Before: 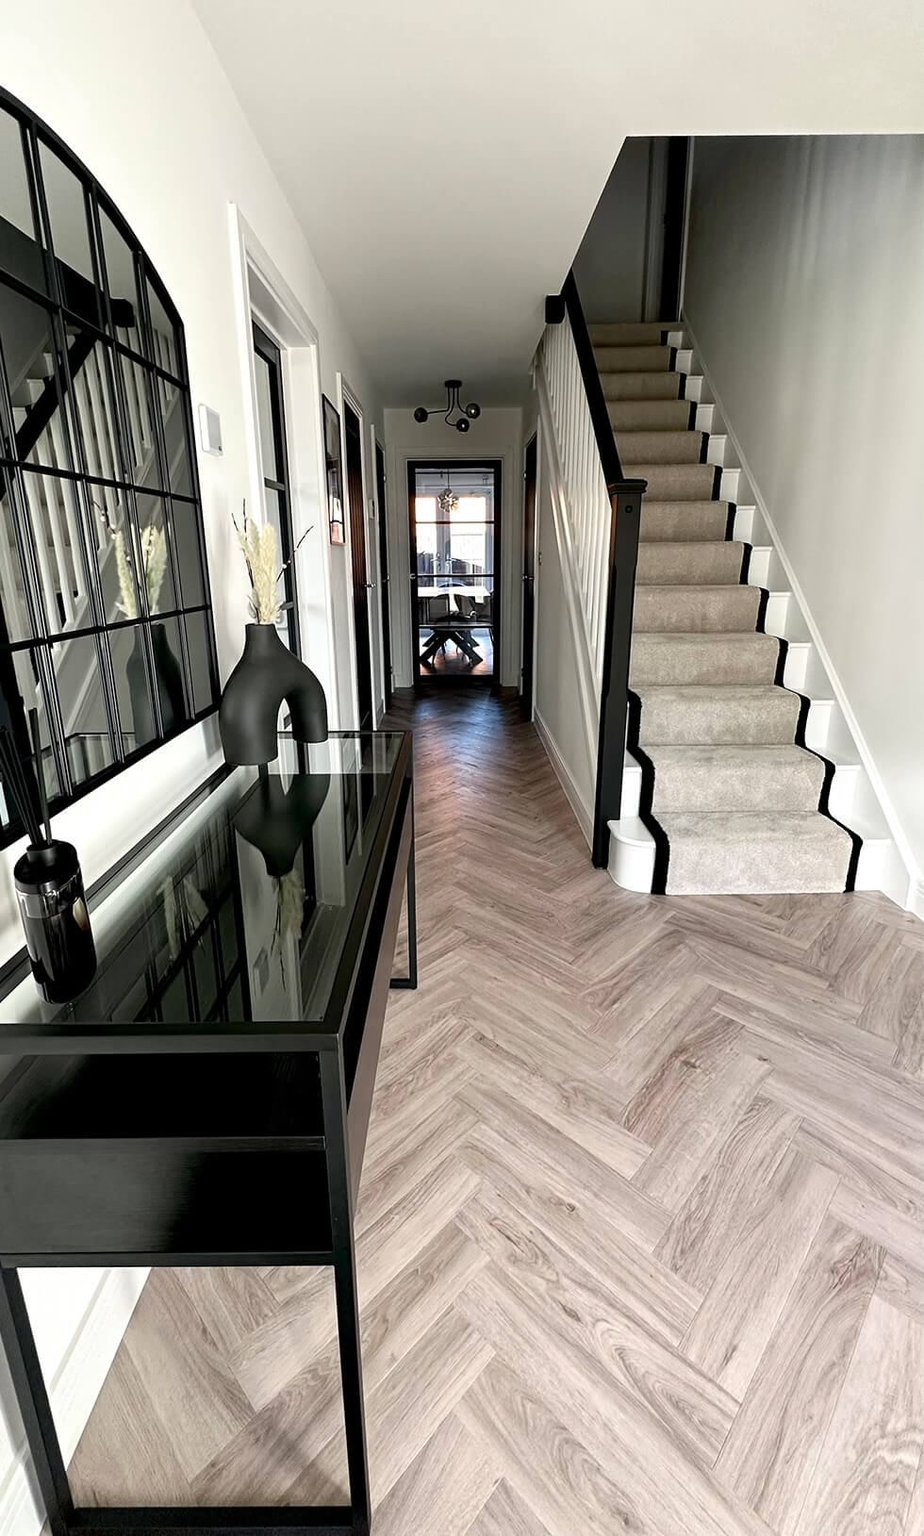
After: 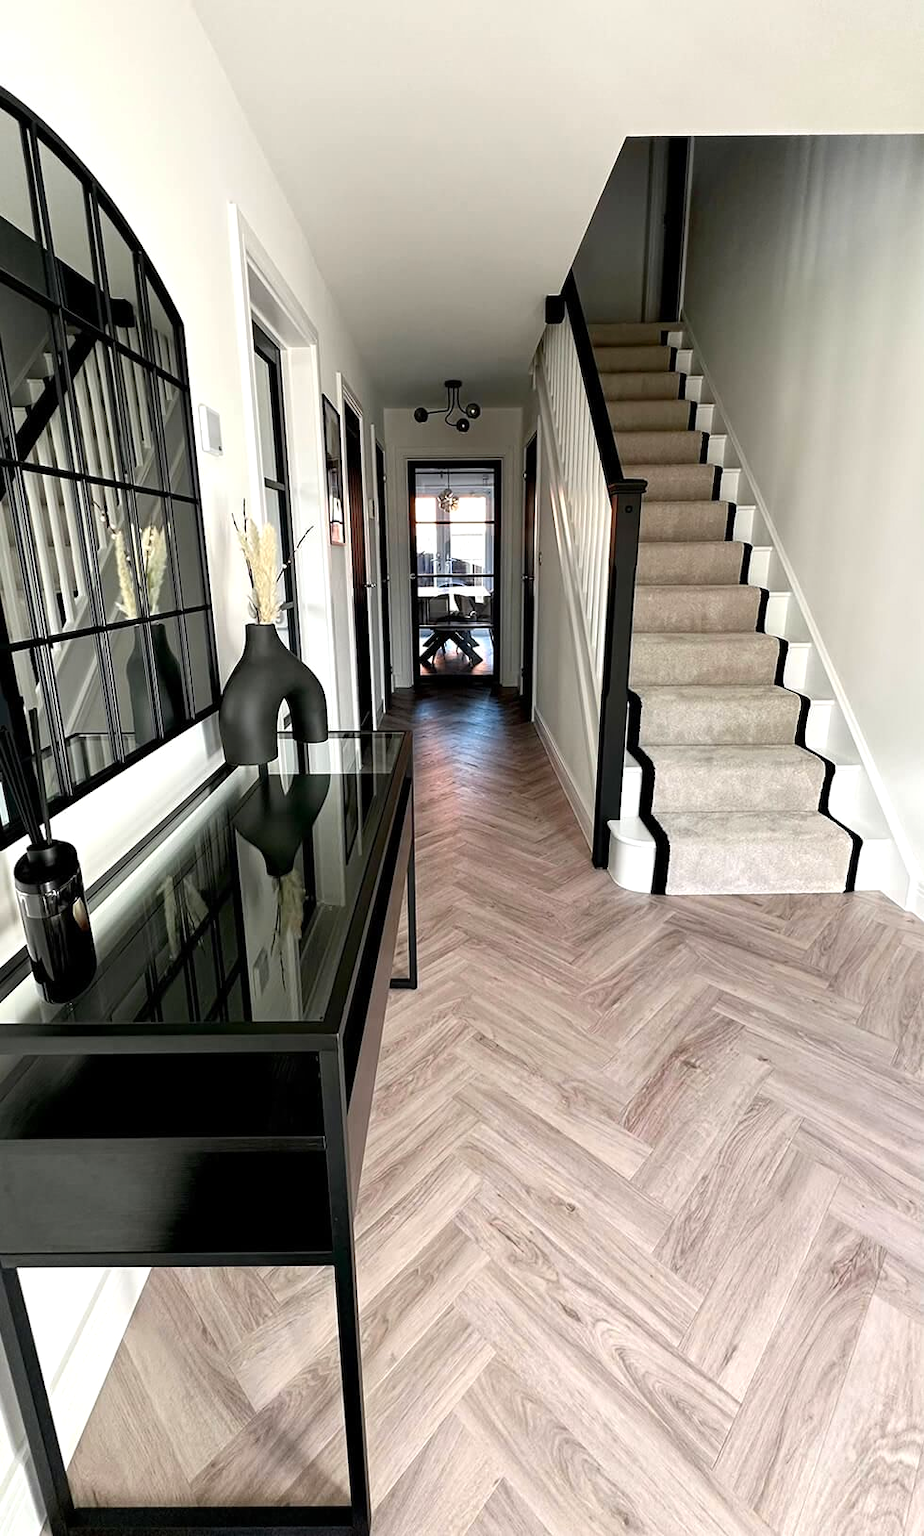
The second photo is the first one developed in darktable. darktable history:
color zones: curves: ch1 [(0.239, 0.552) (0.75, 0.5)]; ch2 [(0.25, 0.462) (0.749, 0.457)], mix 25.94%
exposure: exposure 0.127 EV, compensate highlight preservation false
